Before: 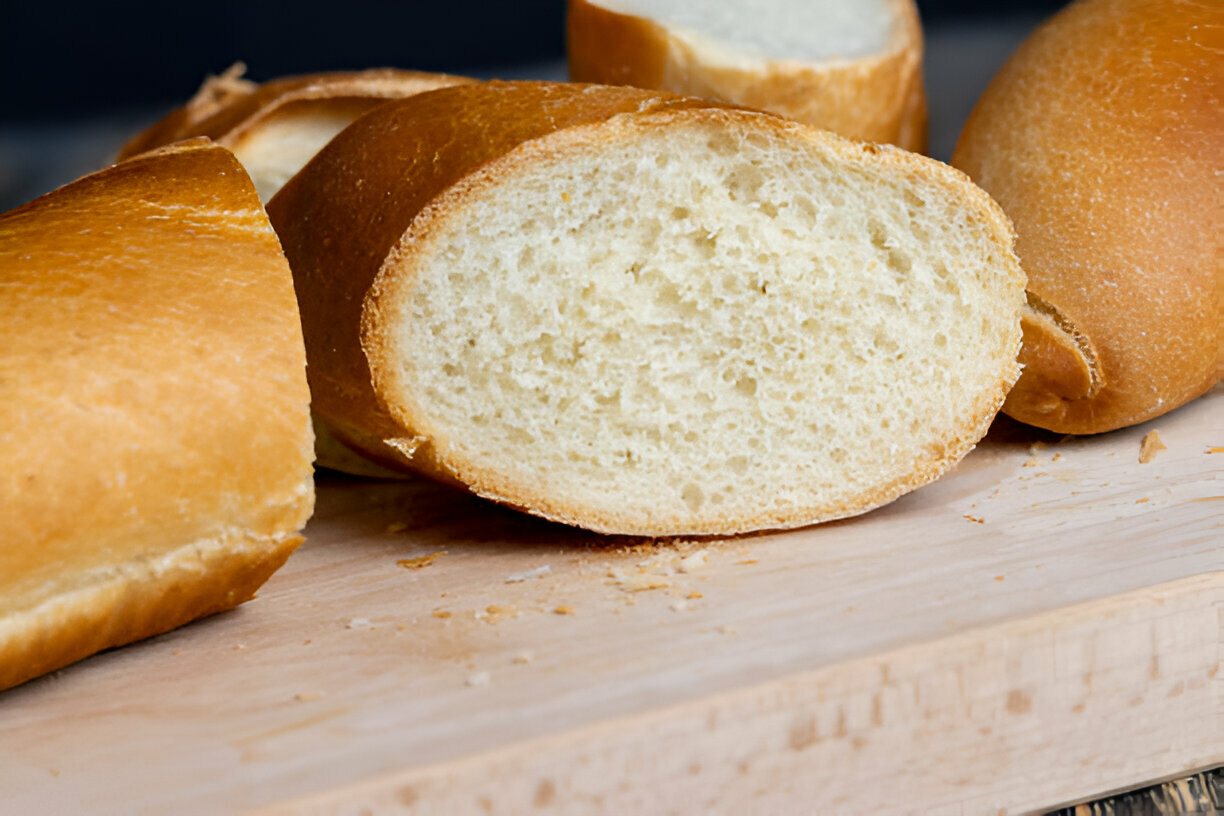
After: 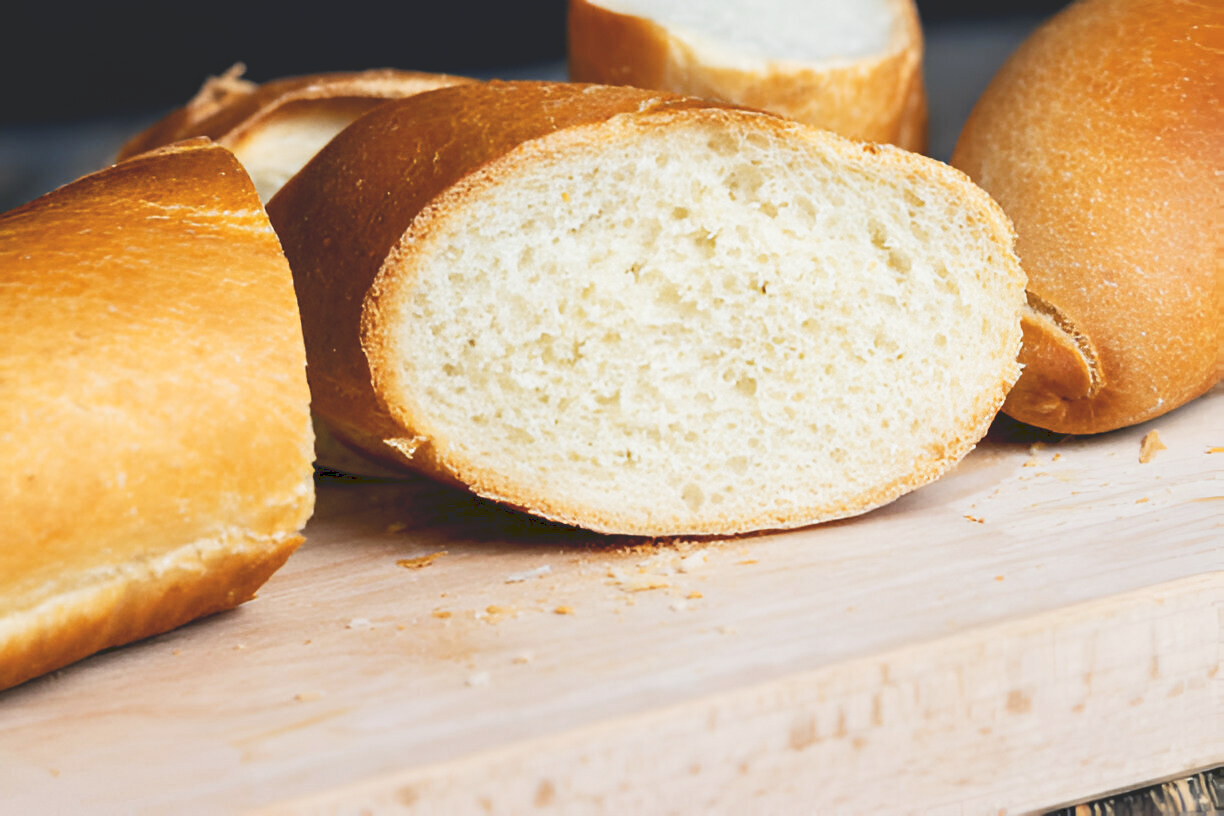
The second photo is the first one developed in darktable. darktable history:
tone curve: curves: ch0 [(0, 0) (0.003, 0.156) (0.011, 0.156) (0.025, 0.161) (0.044, 0.164) (0.069, 0.178) (0.1, 0.201) (0.136, 0.229) (0.177, 0.263) (0.224, 0.301) (0.277, 0.355) (0.335, 0.415) (0.399, 0.48) (0.468, 0.561) (0.543, 0.647) (0.623, 0.735) (0.709, 0.819) (0.801, 0.893) (0.898, 0.953) (1, 1)], preserve colors none
exposure: exposure -0.048 EV, compensate highlight preservation false
